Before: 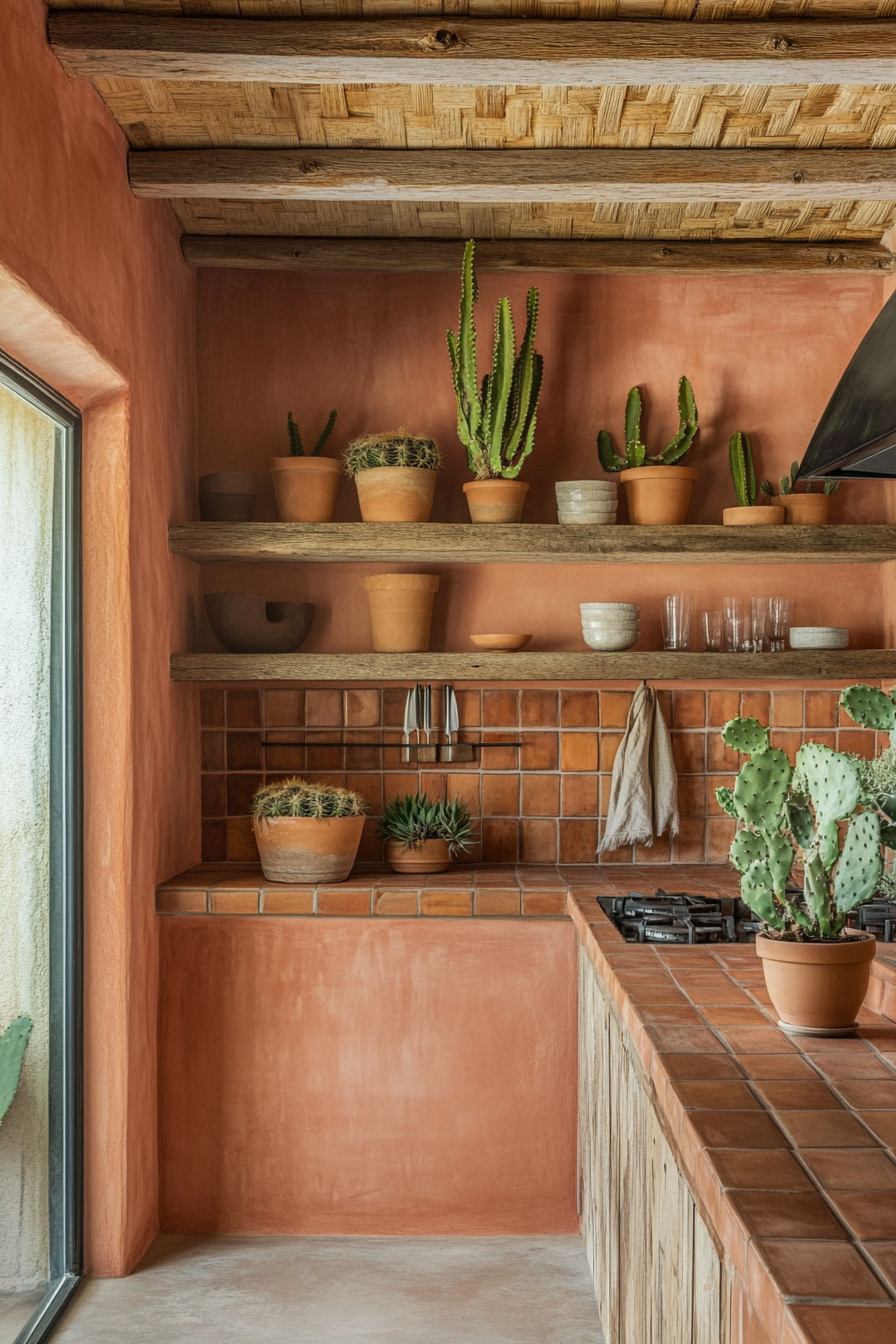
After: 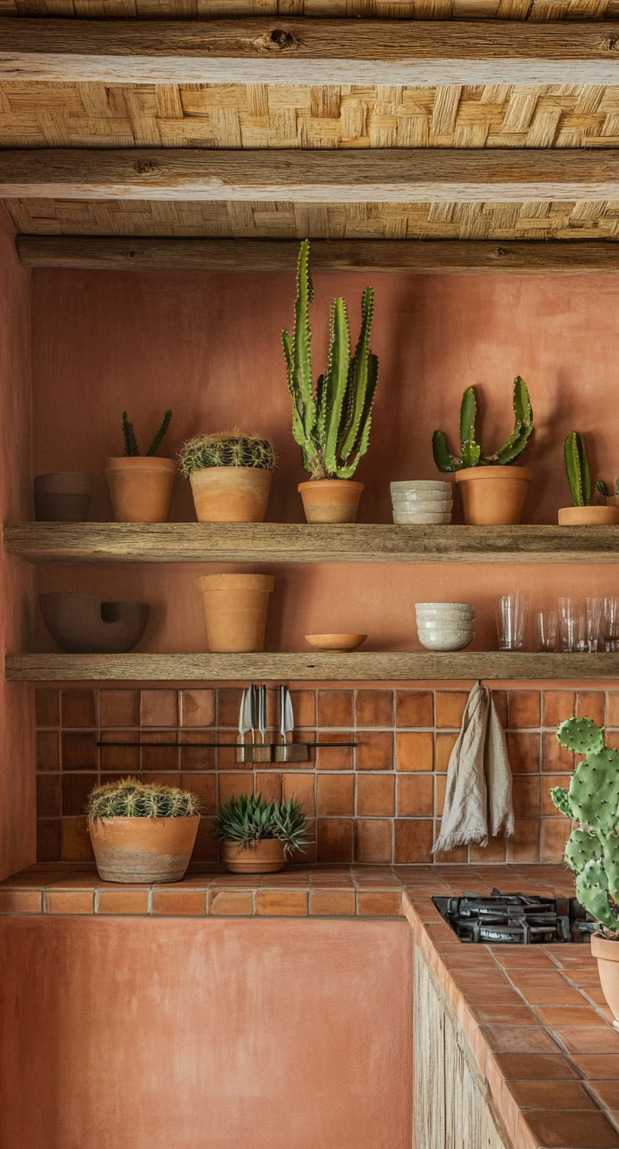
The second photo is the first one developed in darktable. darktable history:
crop: left 18.512%, right 12.317%, bottom 14.448%
